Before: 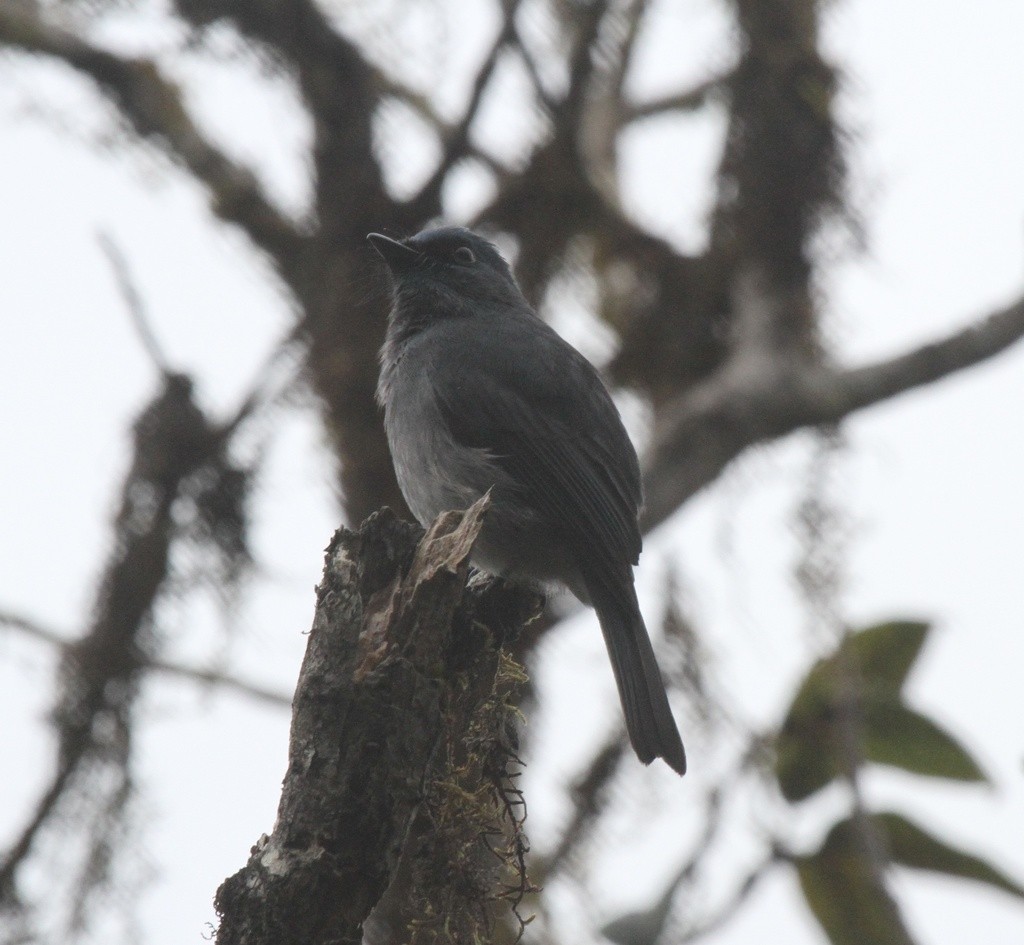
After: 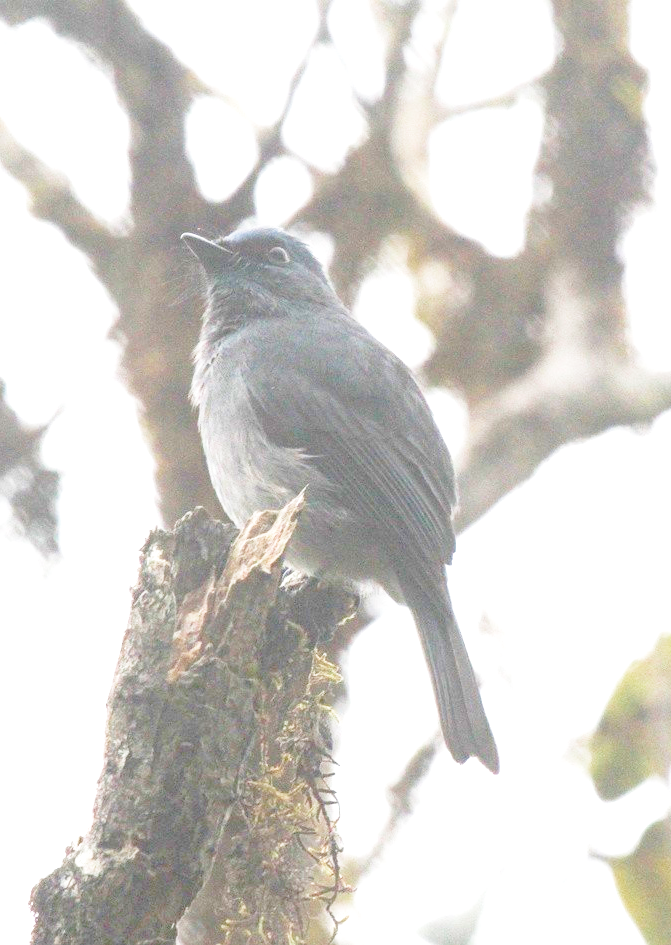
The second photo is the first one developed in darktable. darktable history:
velvia: strength 24.97%
exposure: black level correction 0.001, exposure 1.819 EV, compensate highlight preservation false
contrast equalizer: y [[0.439, 0.44, 0.442, 0.457, 0.493, 0.498], [0.5 ×6], [0.5 ×6], [0 ×6], [0 ×6]]
base curve: curves: ch0 [(0, 0) (0.032, 0.037) (0.105, 0.228) (0.435, 0.76) (0.856, 0.983) (1, 1)], preserve colors none
crop and rotate: left 18.247%, right 16.202%
